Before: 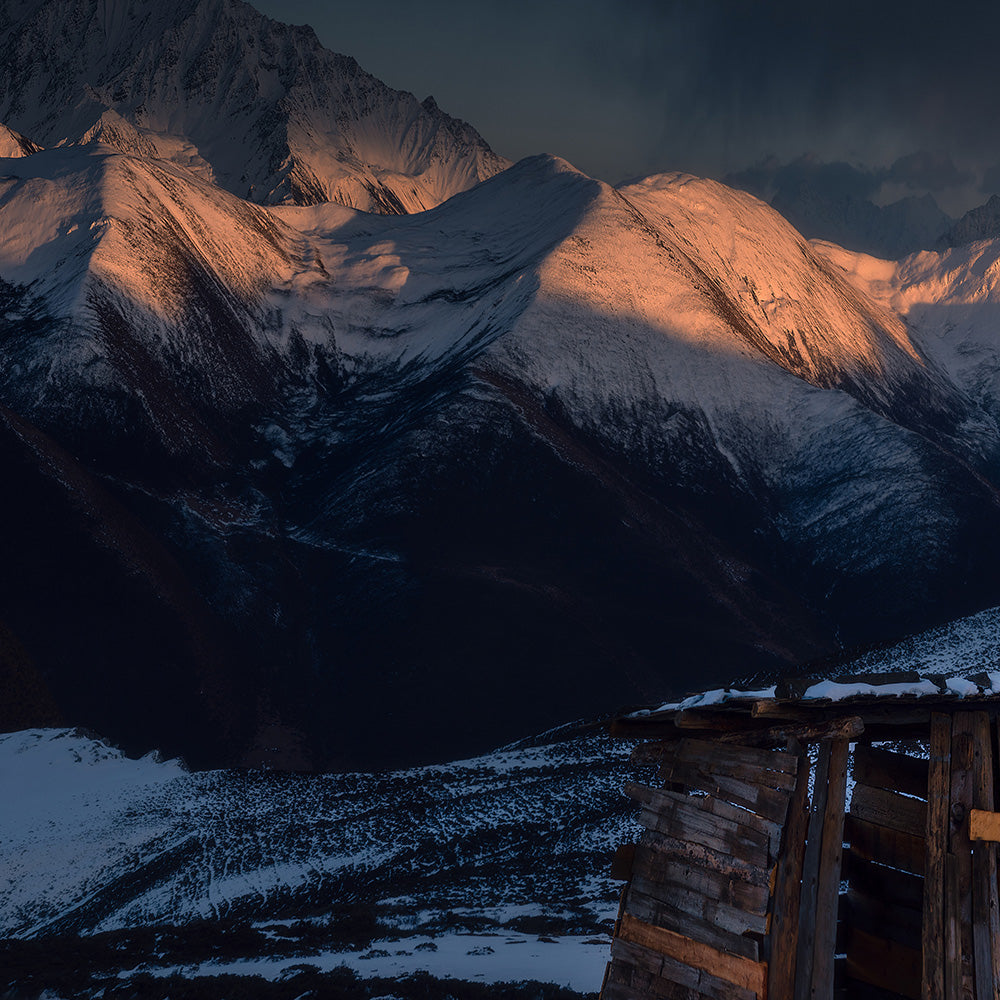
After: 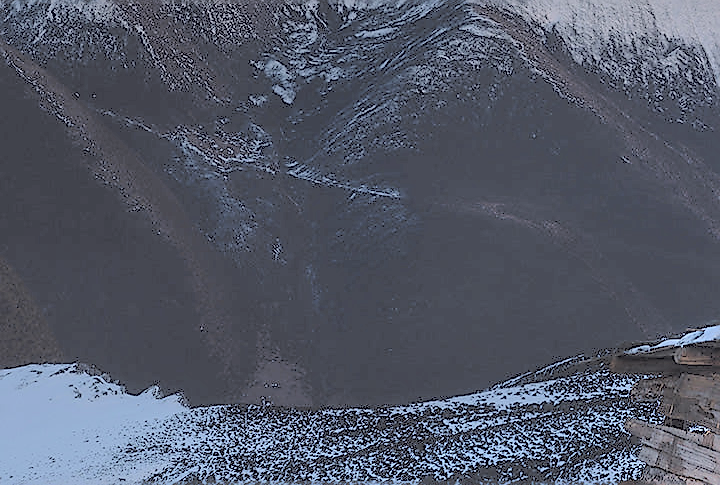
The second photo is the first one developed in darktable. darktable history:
contrast brightness saturation: brightness 1
crop: top 36.498%, right 27.964%, bottom 14.995%
sharpen: radius 1.4, amount 1.25, threshold 0.7
